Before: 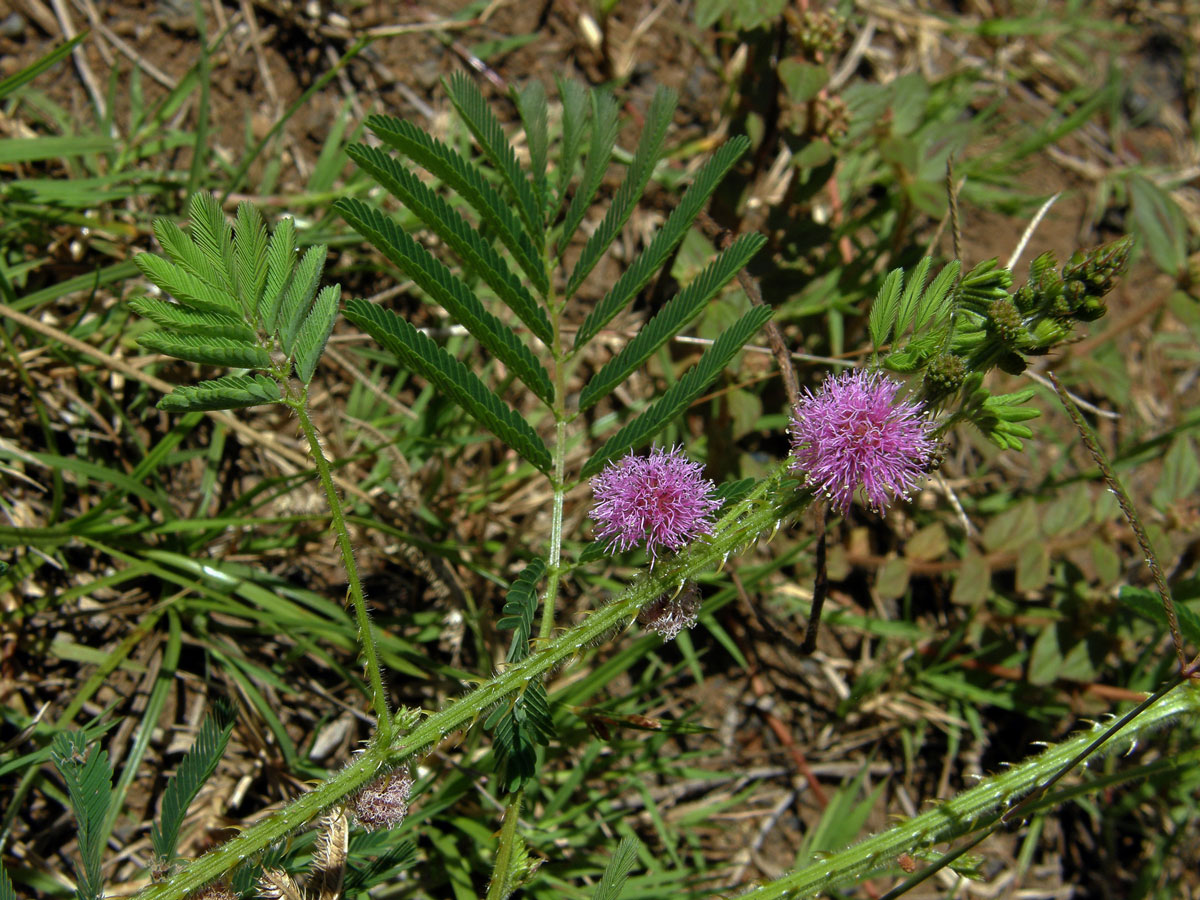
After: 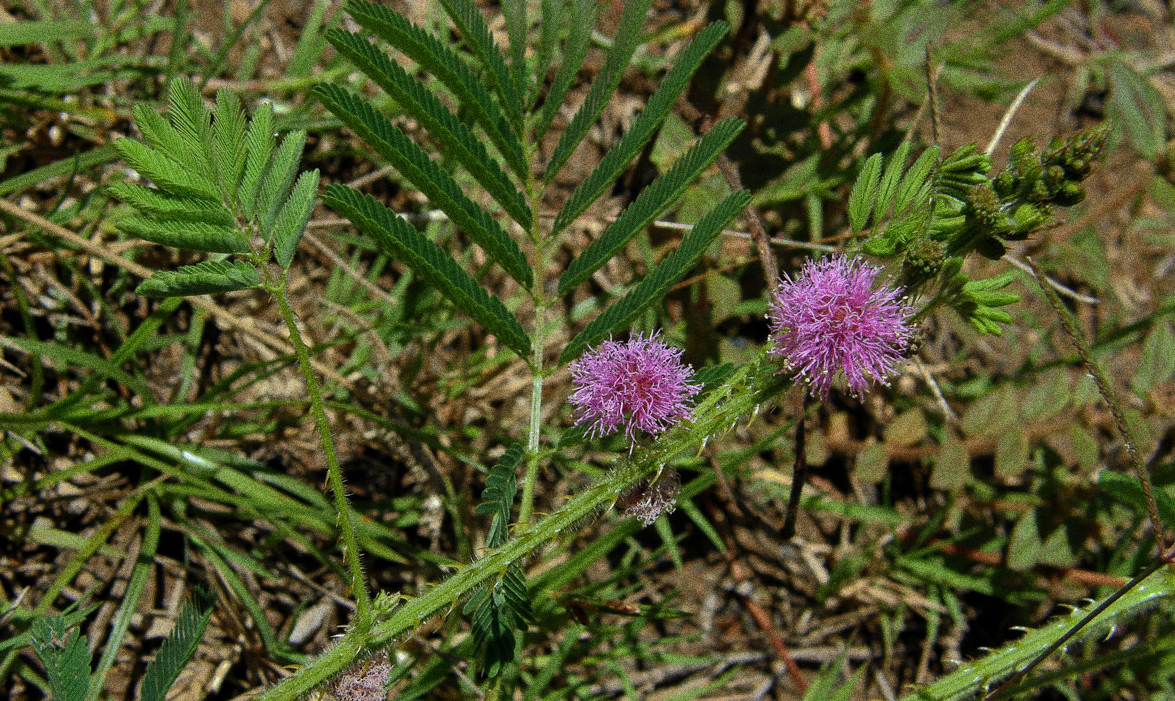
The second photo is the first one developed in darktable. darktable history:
shadows and highlights: shadows -19.91, highlights -73.15
grain: strength 49.07%
crop and rotate: left 1.814%, top 12.818%, right 0.25%, bottom 9.225%
tone equalizer: -8 EV -0.55 EV
